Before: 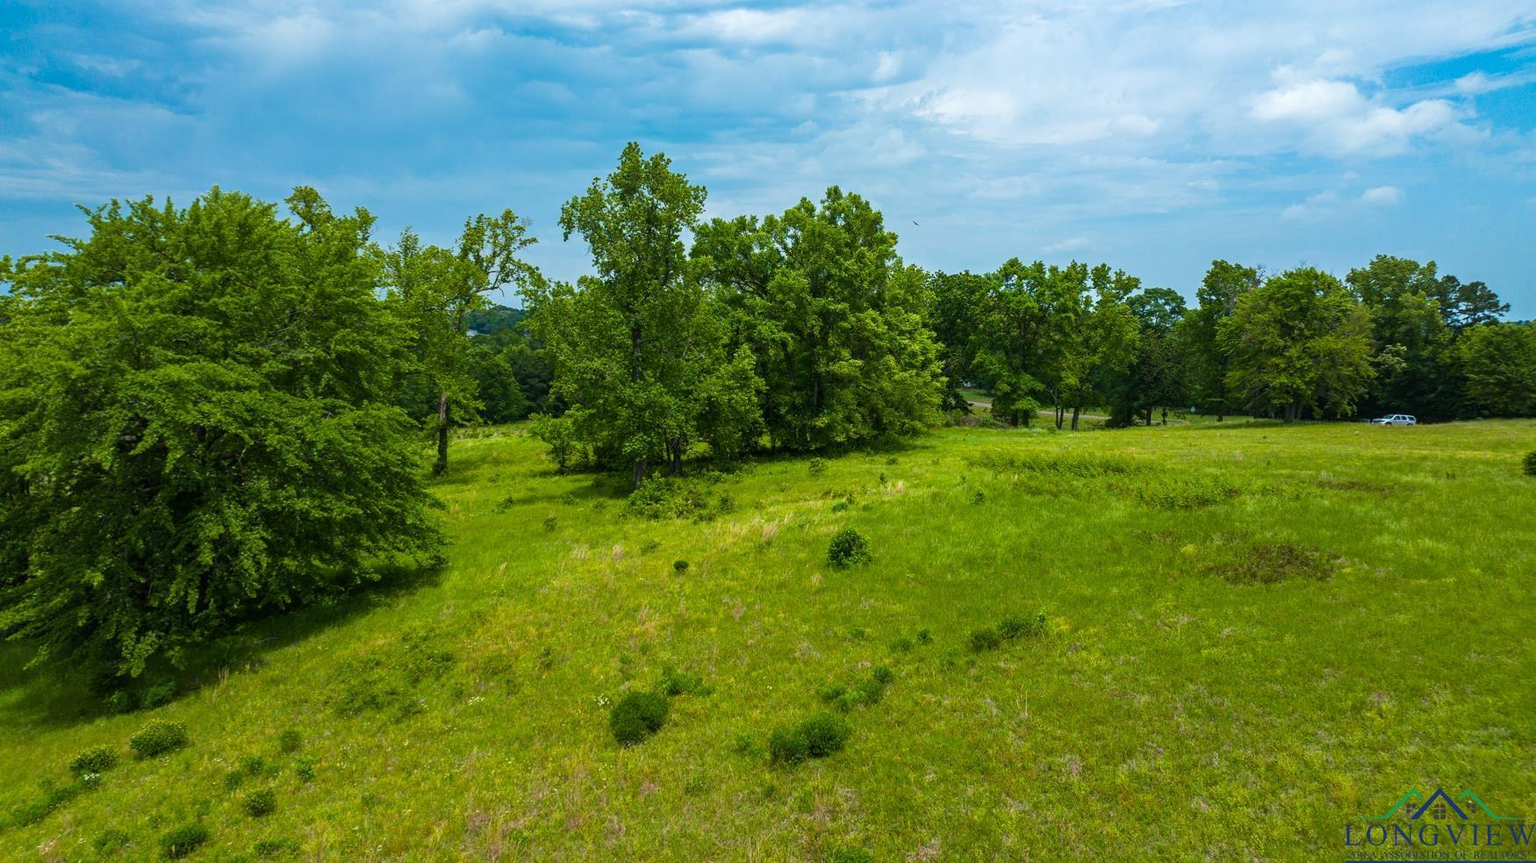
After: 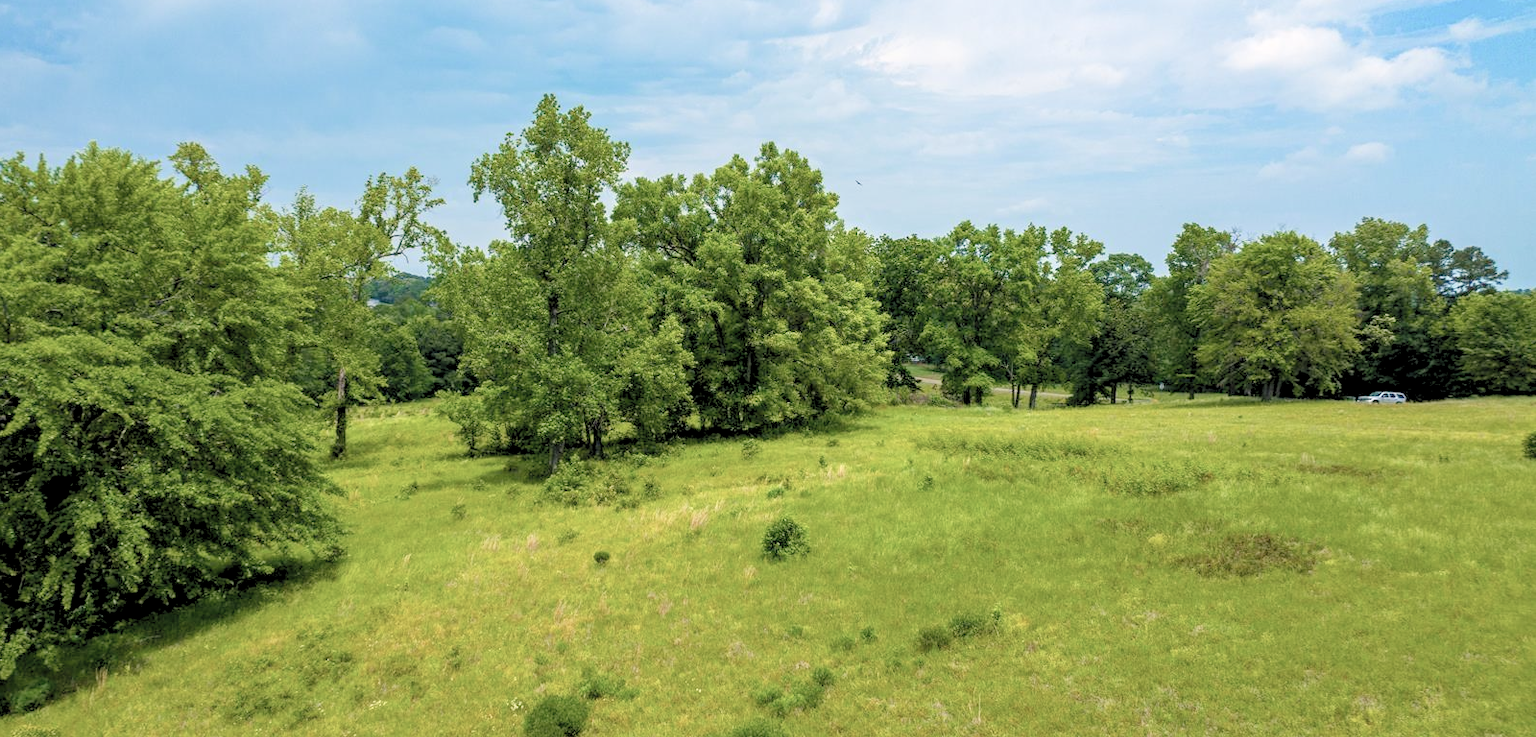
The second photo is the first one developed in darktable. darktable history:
crop: left 8.516%, top 6.587%, bottom 15.267%
levels: levels [0.072, 0.414, 0.976]
color correction: highlights a* 5.56, highlights b* 5.26, saturation 0.657
